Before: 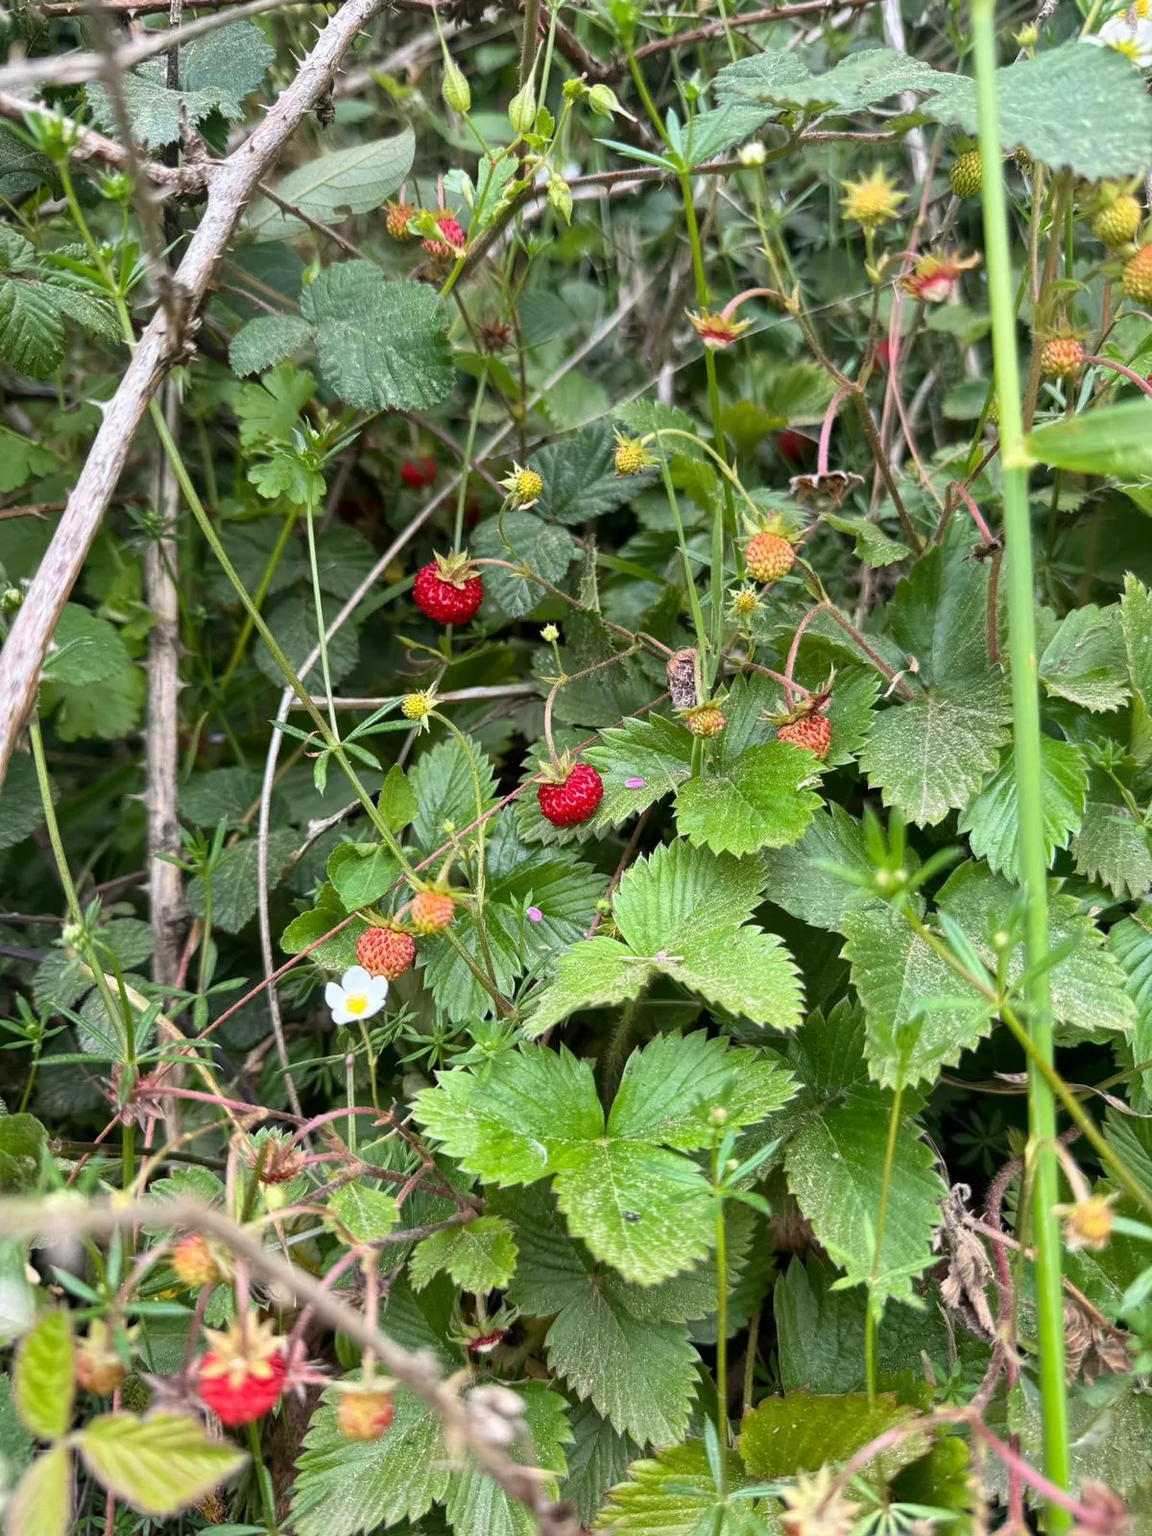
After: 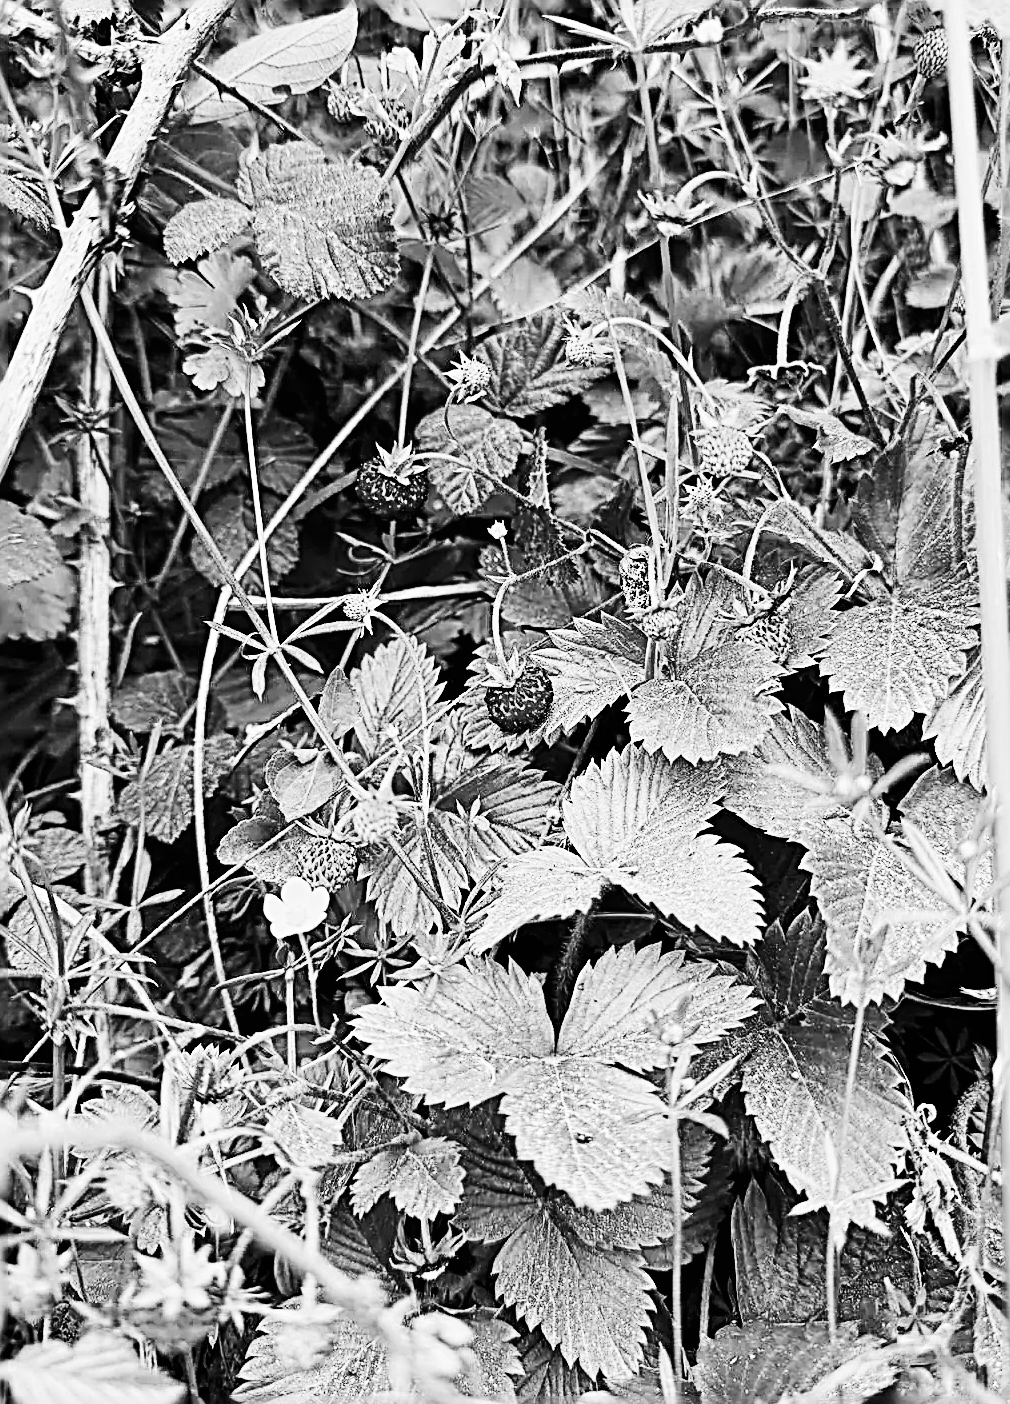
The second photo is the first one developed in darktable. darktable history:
crop: left 6.28%, top 8.121%, right 9.547%, bottom 4.085%
contrast brightness saturation: contrast 0.253, saturation -0.323
sharpen: radius 3.192, amount 1.719
exposure: black level correction 0, exposure 0.589 EV, compensate highlight preservation false
local contrast: mode bilateral grid, contrast 100, coarseness 99, detail 93%, midtone range 0.2
filmic rgb: black relative exposure -5.03 EV, white relative exposure 3.51 EV, hardness 3.17, contrast 1.3, highlights saturation mix -49.95%, preserve chrominance no, color science v5 (2021), contrast in shadows safe, contrast in highlights safe
